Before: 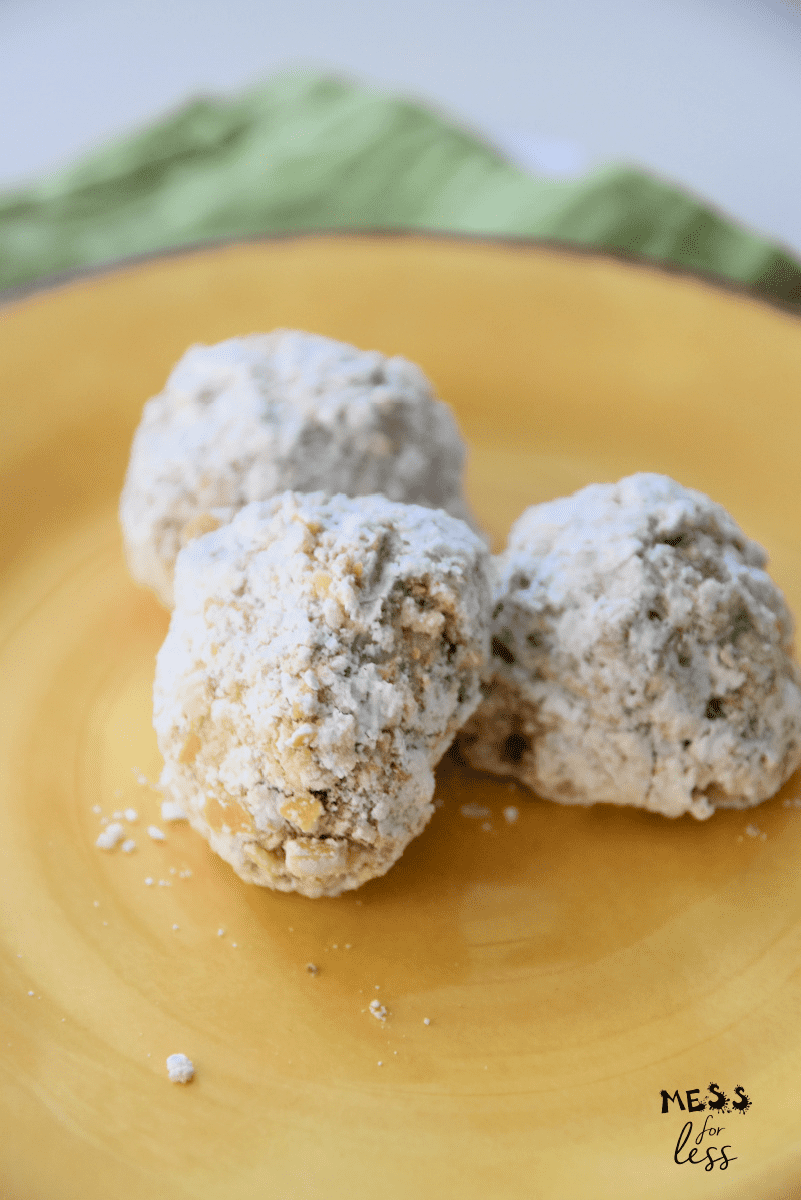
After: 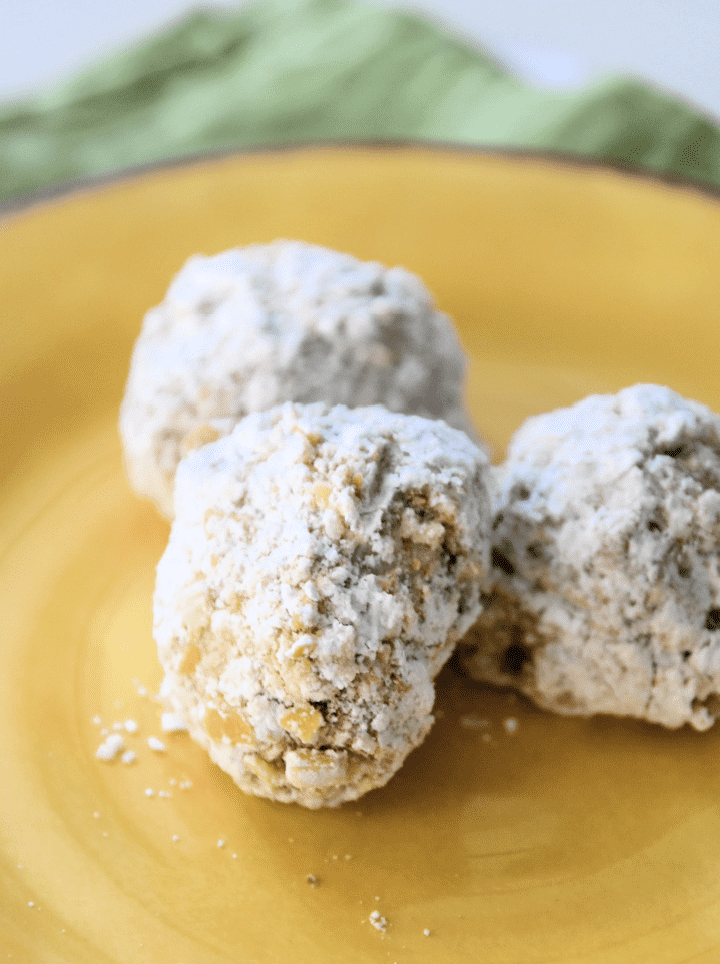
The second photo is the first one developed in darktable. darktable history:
contrast brightness saturation: contrast 0.098, saturation -0.372
color balance rgb: perceptual saturation grading › global saturation 39.443%, global vibrance 25.072%, contrast 9.462%
crop: top 7.47%, right 9.853%, bottom 11.938%
